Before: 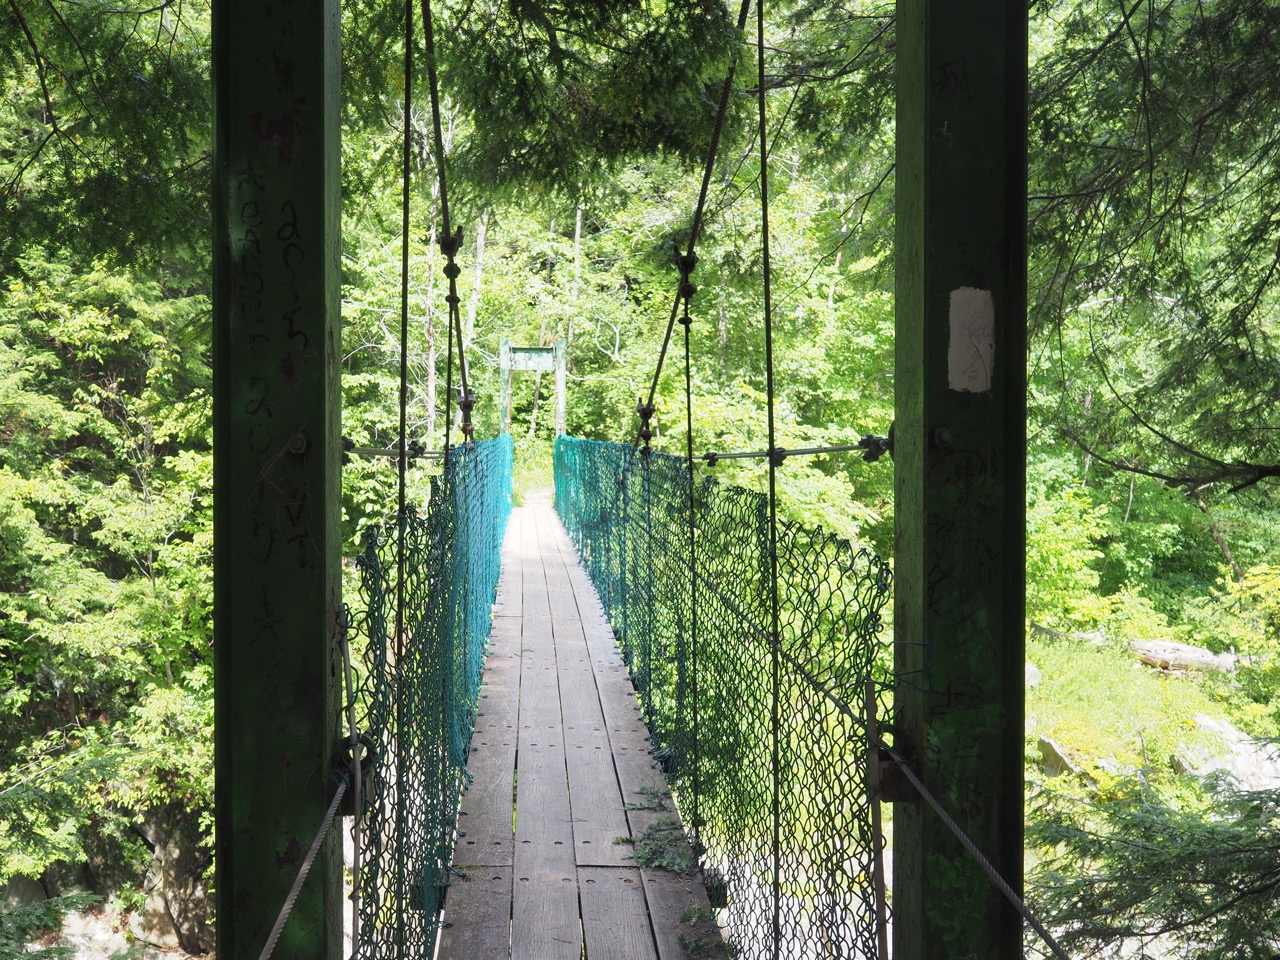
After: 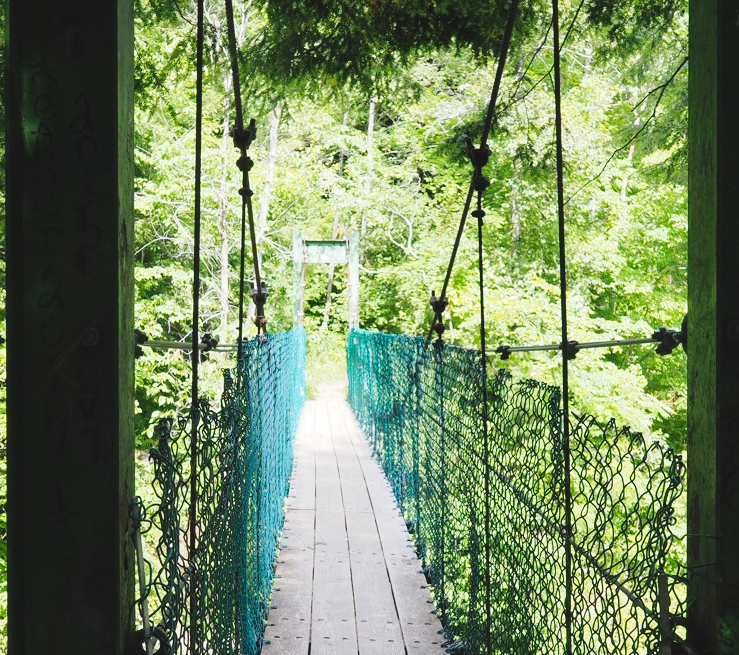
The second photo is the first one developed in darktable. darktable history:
tone curve: curves: ch0 [(0, 0) (0.003, 0.077) (0.011, 0.078) (0.025, 0.078) (0.044, 0.08) (0.069, 0.088) (0.1, 0.102) (0.136, 0.12) (0.177, 0.148) (0.224, 0.191) (0.277, 0.261) (0.335, 0.335) (0.399, 0.419) (0.468, 0.522) (0.543, 0.611) (0.623, 0.702) (0.709, 0.779) (0.801, 0.855) (0.898, 0.918) (1, 1)], preserve colors none
crop: left 16.202%, top 11.208%, right 26.045%, bottom 20.557%
